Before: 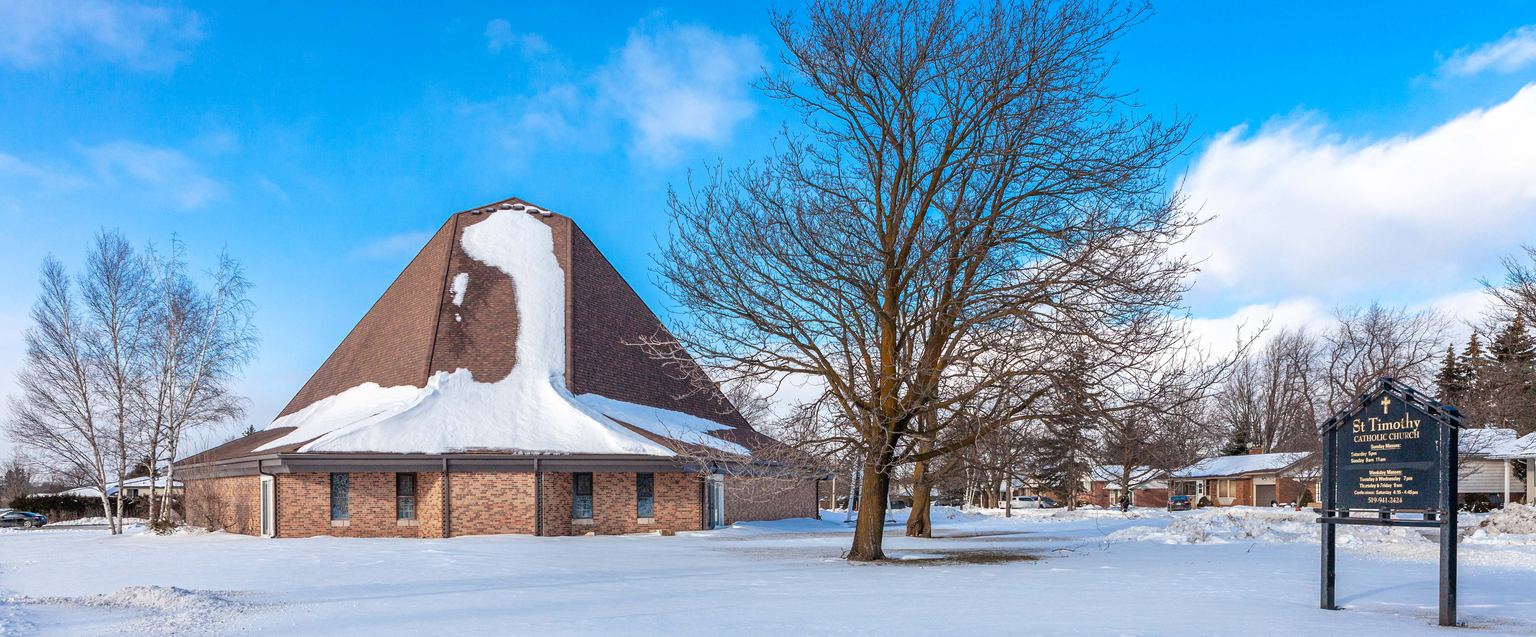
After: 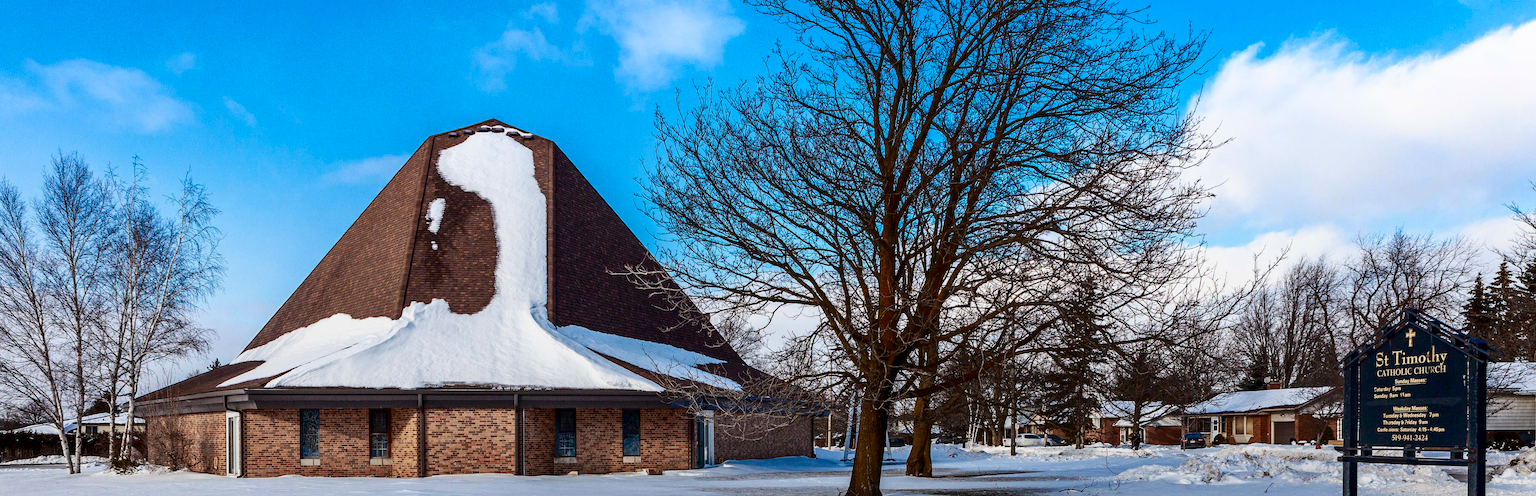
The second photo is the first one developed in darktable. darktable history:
contrast brightness saturation: contrast 0.24, brightness -0.24, saturation 0.14
crop and rotate: left 2.991%, top 13.302%, right 1.981%, bottom 12.636%
white balance: emerald 1
graduated density: rotation -180°, offset 24.95
